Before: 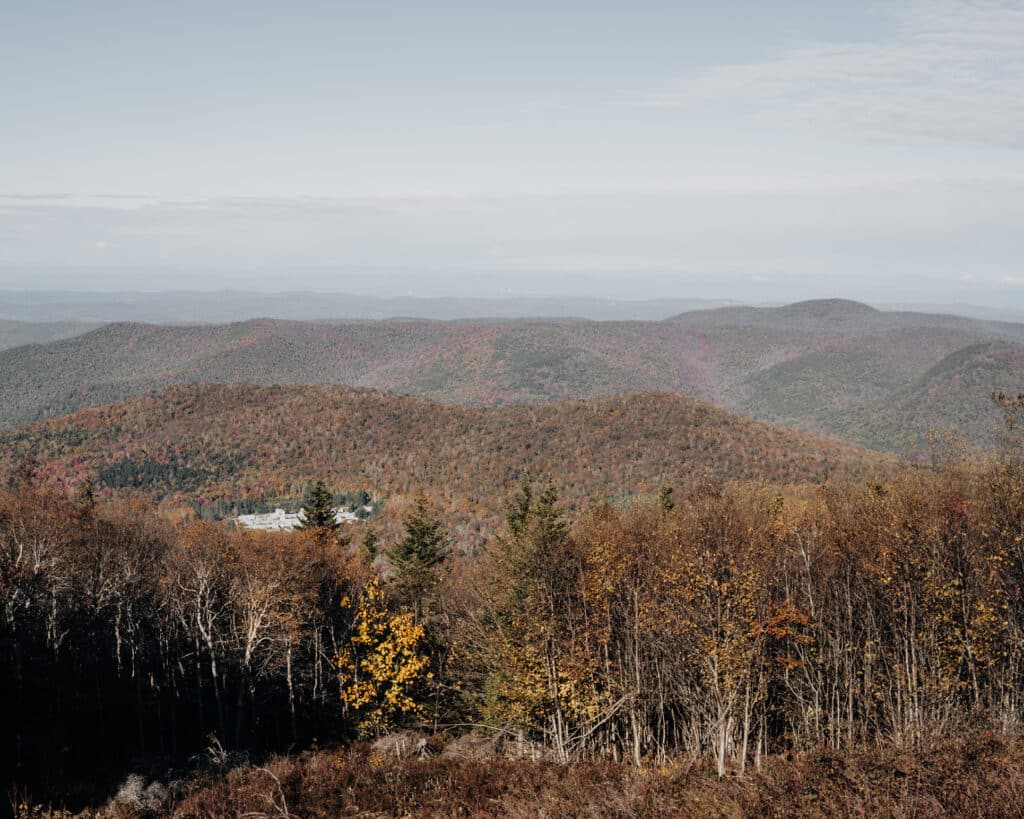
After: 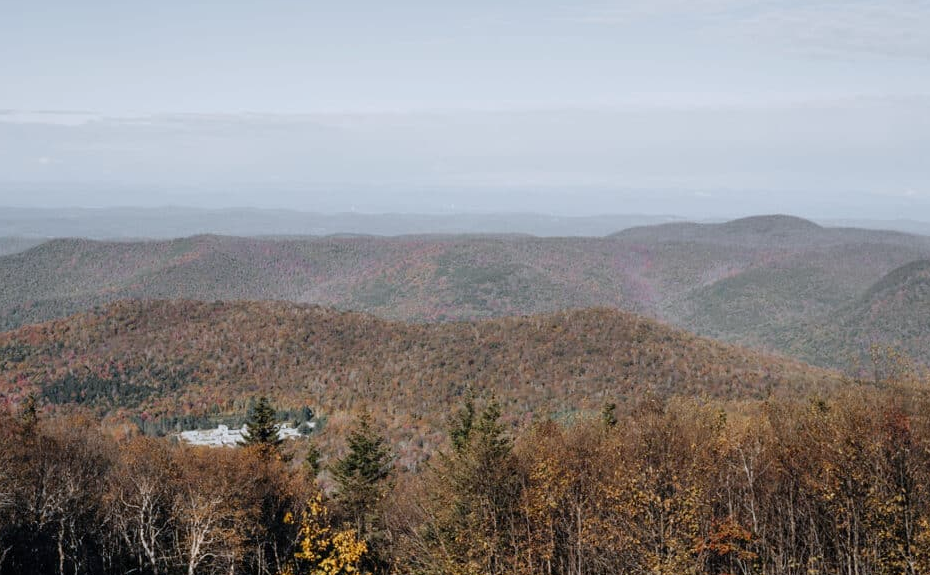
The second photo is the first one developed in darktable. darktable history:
crop: left 5.596%, top 10.314%, right 3.534%, bottom 19.395%
white balance: red 0.974, blue 1.044
